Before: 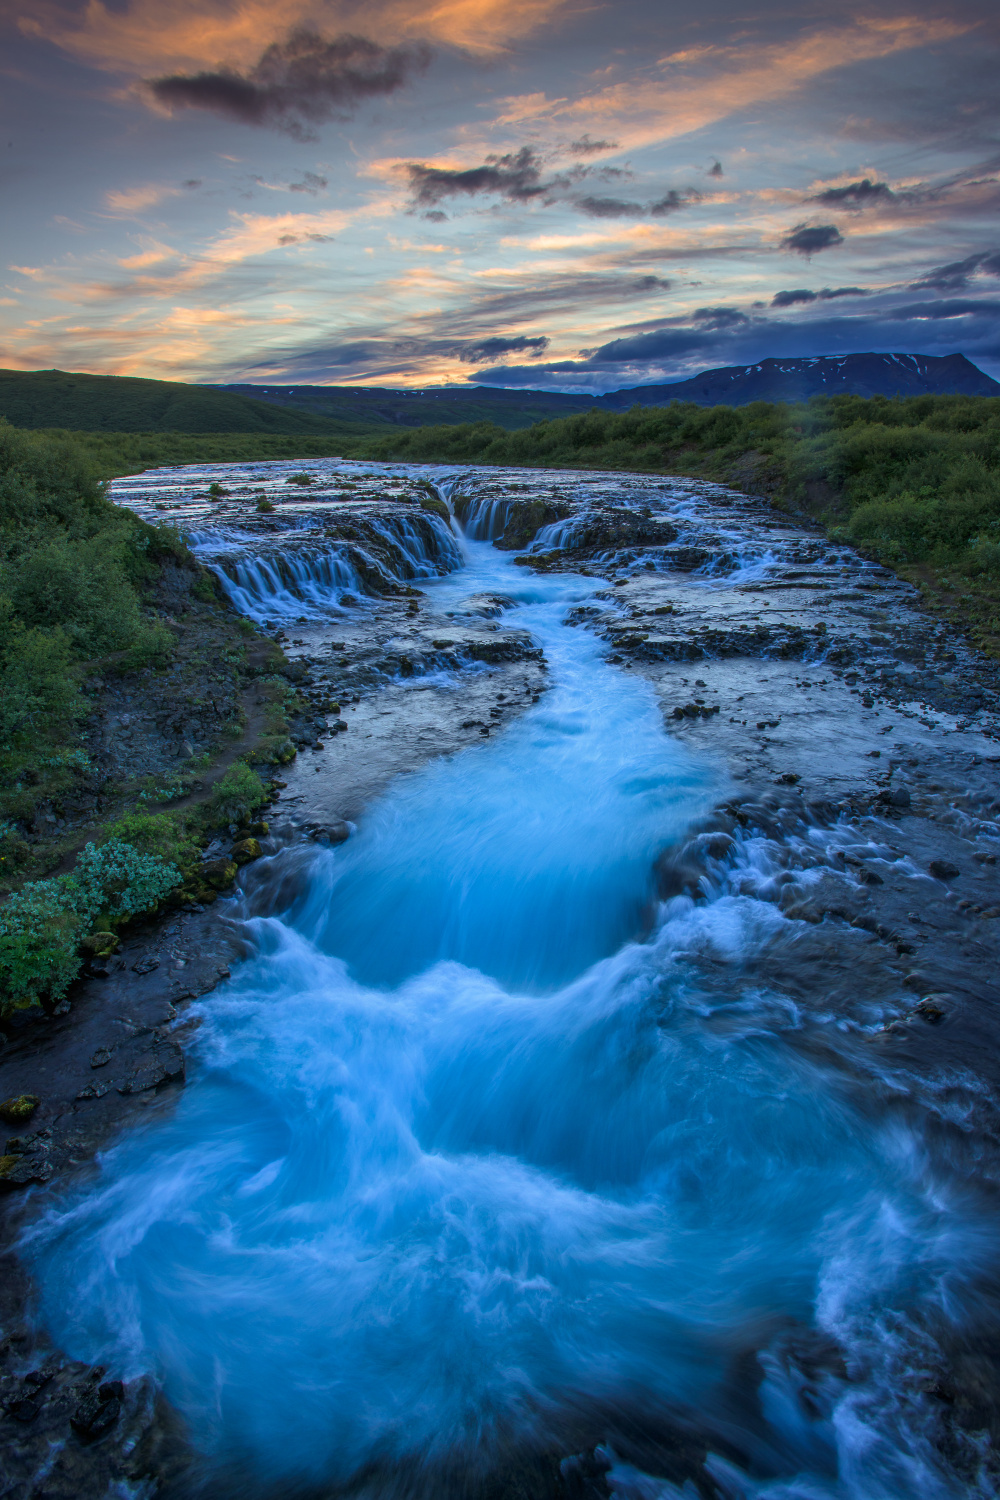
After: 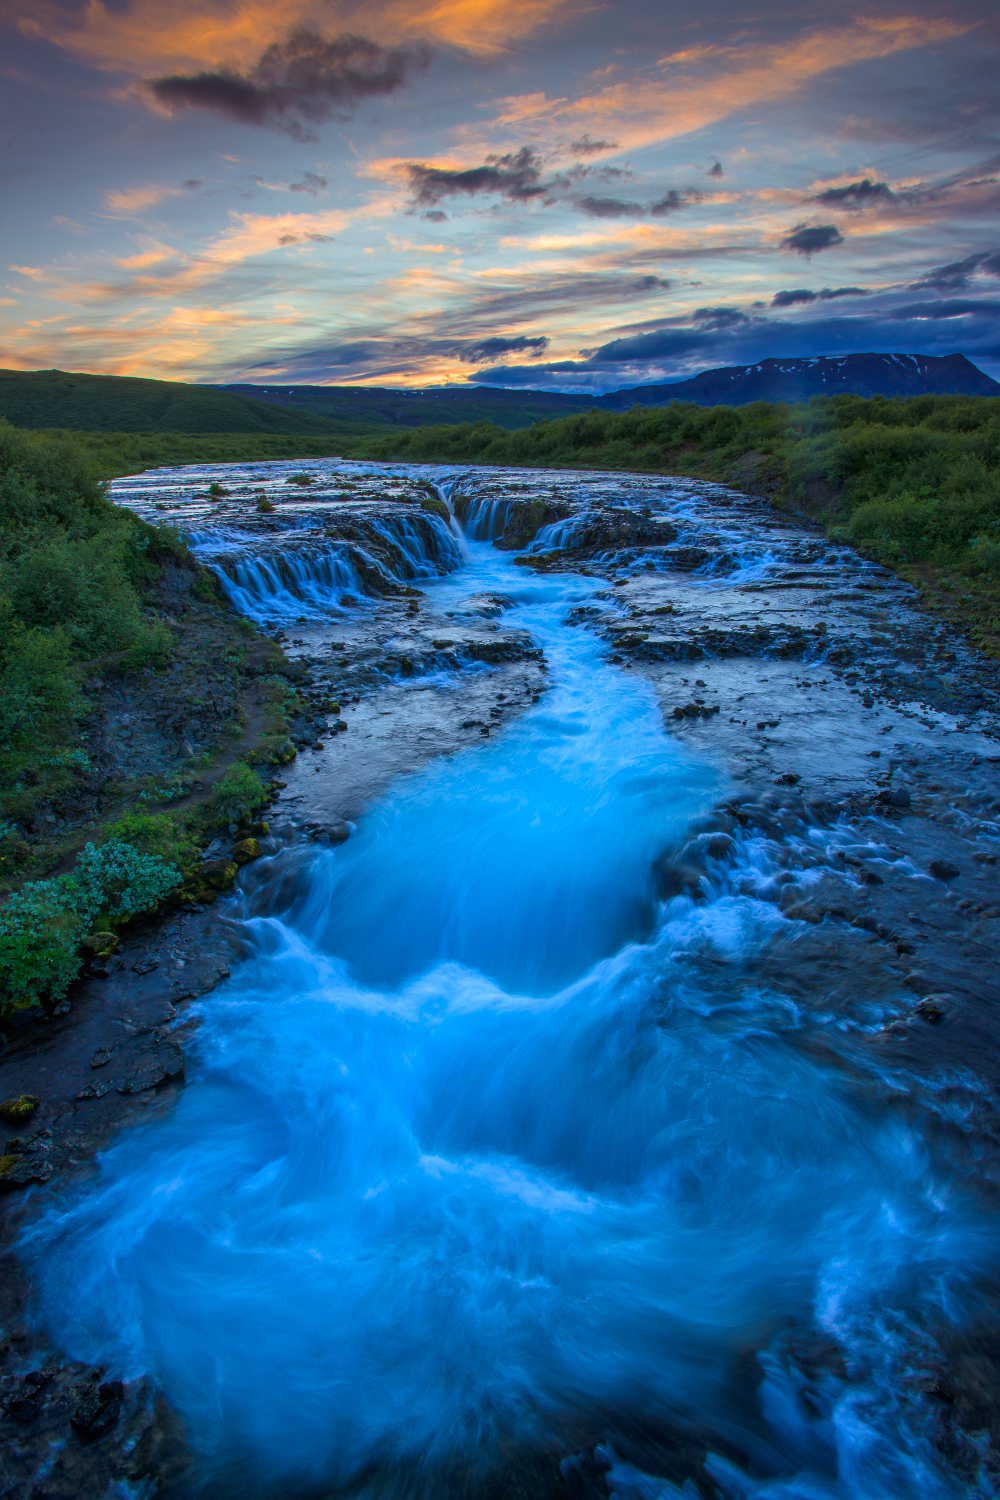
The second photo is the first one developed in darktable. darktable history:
color correction: saturation 0.98
color balance rgb: perceptual saturation grading › global saturation 20%, global vibrance 20%
